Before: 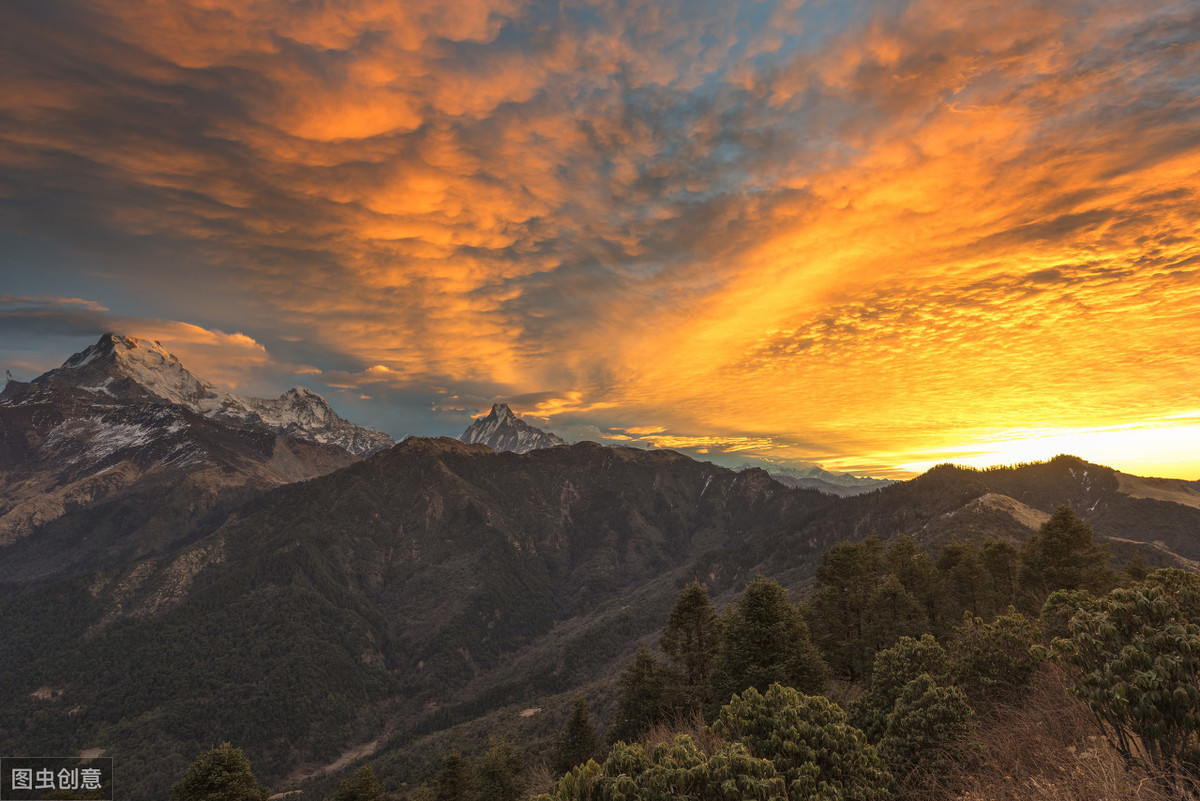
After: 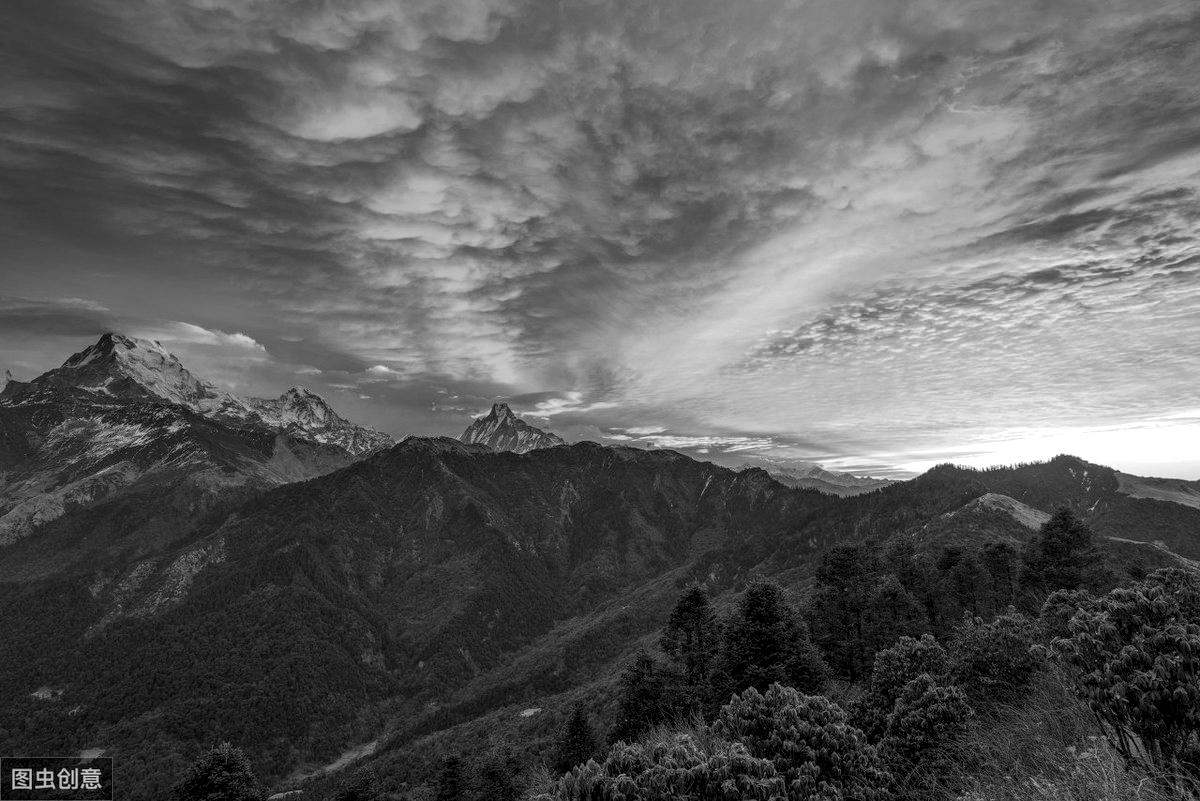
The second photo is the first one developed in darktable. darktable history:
exposure: black level correction 0.001, compensate highlight preservation false
local contrast: detail 135%, midtone range 0.747
color calibration: output gray [0.31, 0.36, 0.33, 0], illuminant as shot in camera, x 0.358, y 0.373, temperature 4628.91 K
